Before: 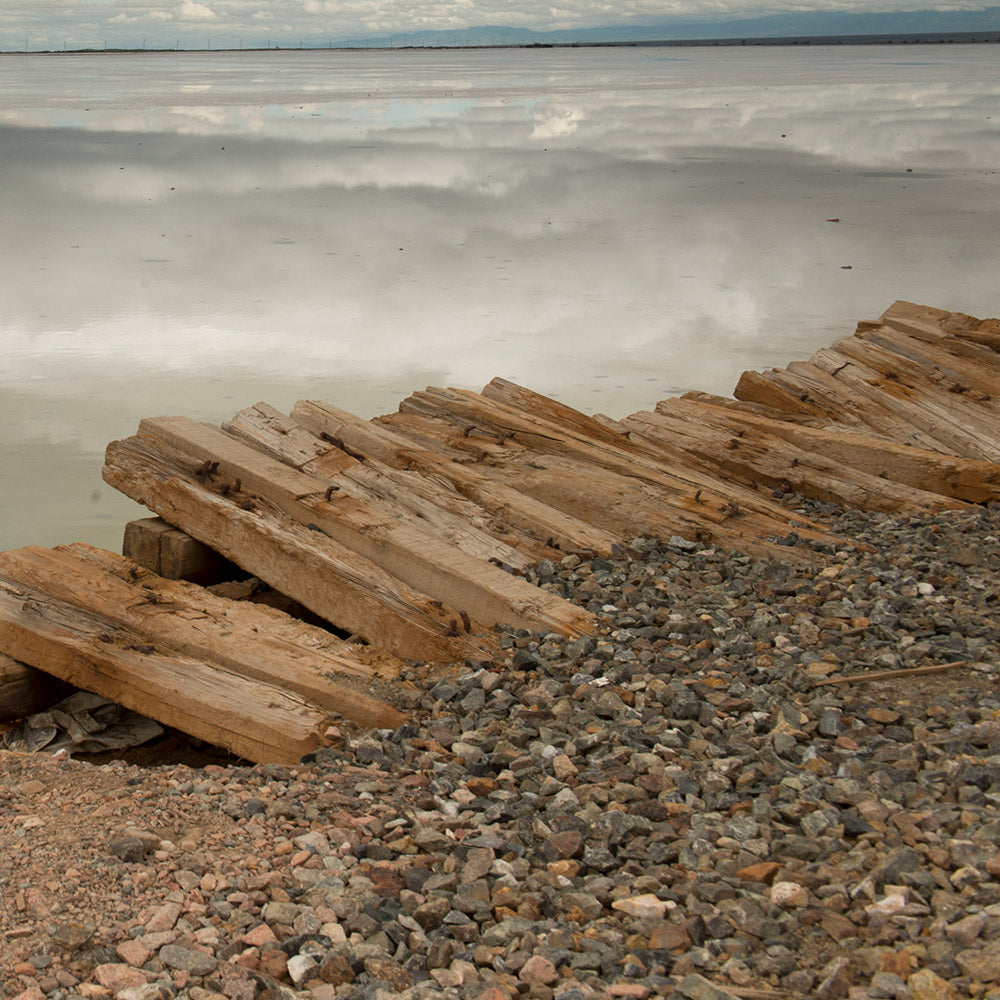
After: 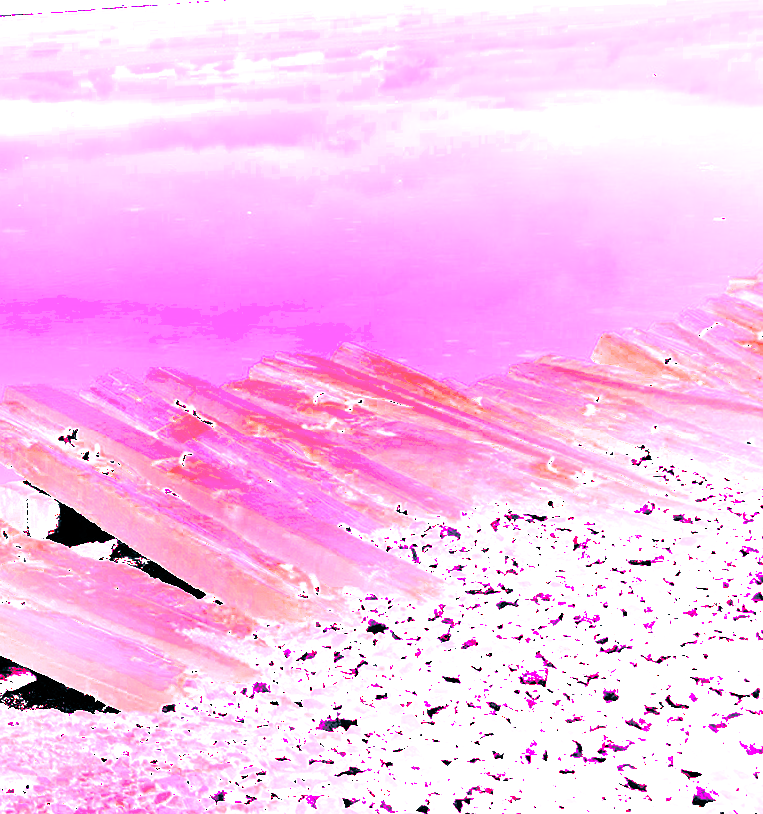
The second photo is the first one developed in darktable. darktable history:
white balance: red 8, blue 8
exposure: exposure 0.564 EV, compensate highlight preservation false
split-toning: shadows › hue 212.4°, balance -70
rotate and perspective: rotation 0.062°, lens shift (vertical) 0.115, lens shift (horizontal) -0.133, crop left 0.047, crop right 0.94, crop top 0.061, crop bottom 0.94
tone curve: curves: ch0 [(0, 0.081) (0.483, 0.453) (0.881, 0.992)]
crop: left 9.929%, top 3.475%, right 9.188%, bottom 9.529%
color balance rgb: shadows lift › luminance -28.76%, shadows lift › chroma 10%, shadows lift › hue 230°, power › chroma 0.5%, power › hue 215°, highlights gain › luminance 7.14%, highlights gain › chroma 1%, highlights gain › hue 50°, global offset › luminance -0.29%, global offset › hue 260°, perceptual saturation grading › global saturation 20%, perceptual saturation grading › highlights -13.92%, perceptual saturation grading › shadows 50%
shadows and highlights: shadows 20.91, highlights -82.73, soften with gaussian
